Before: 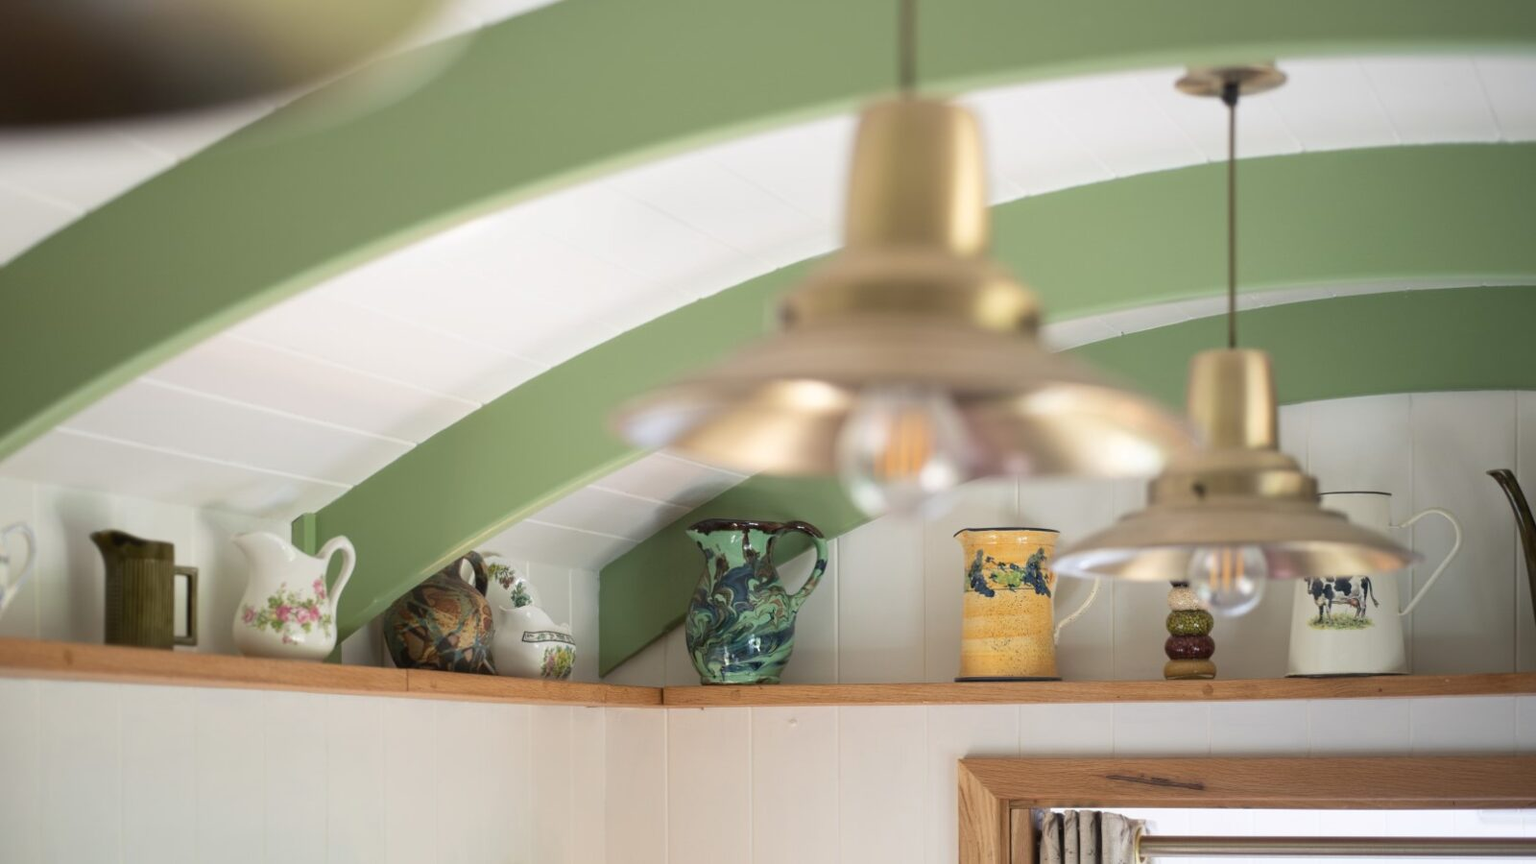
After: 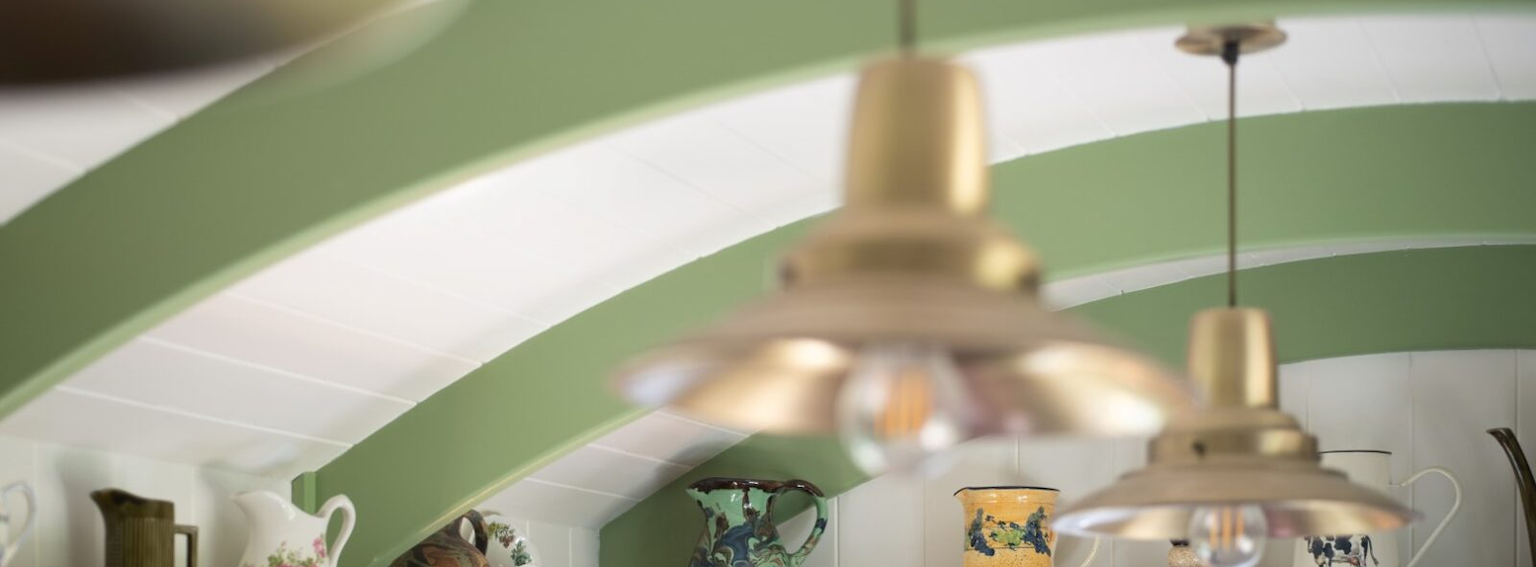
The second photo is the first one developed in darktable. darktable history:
crop and rotate: top 4.861%, bottom 29.378%
